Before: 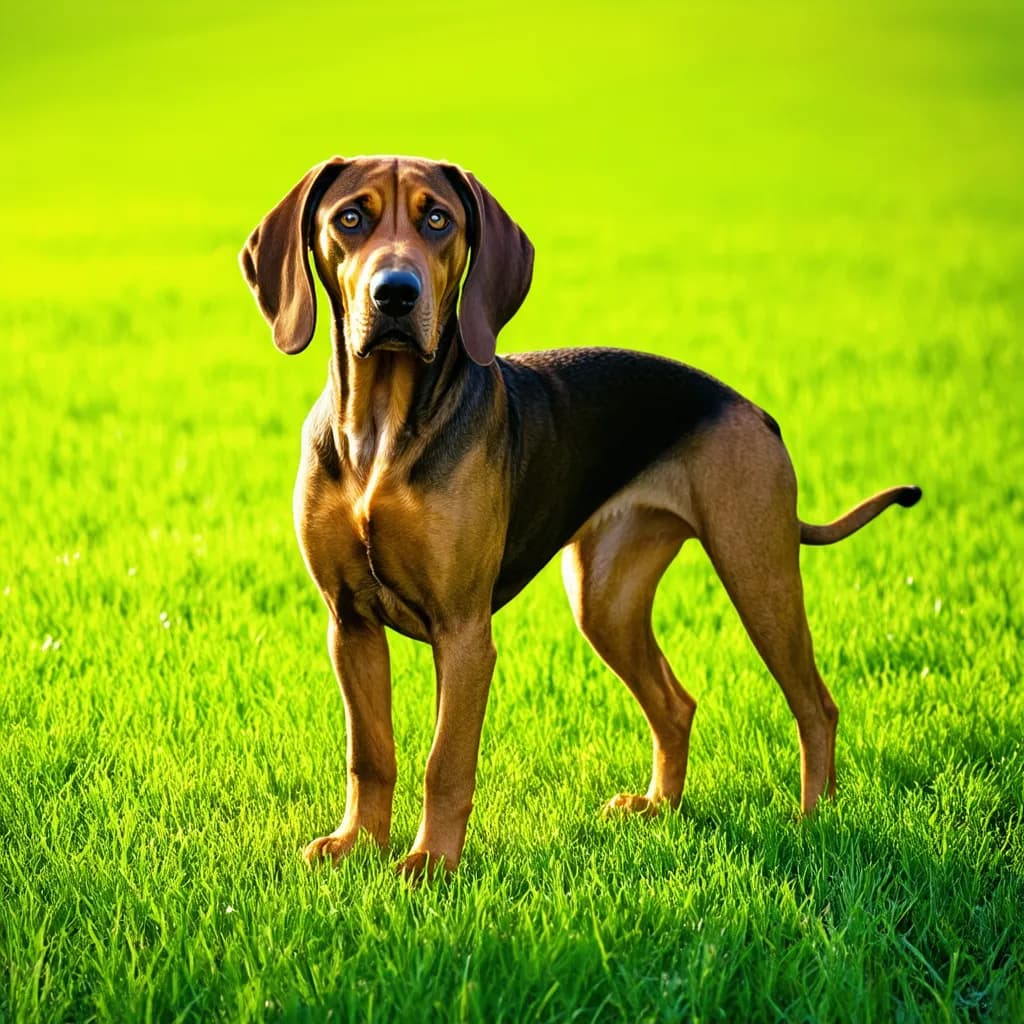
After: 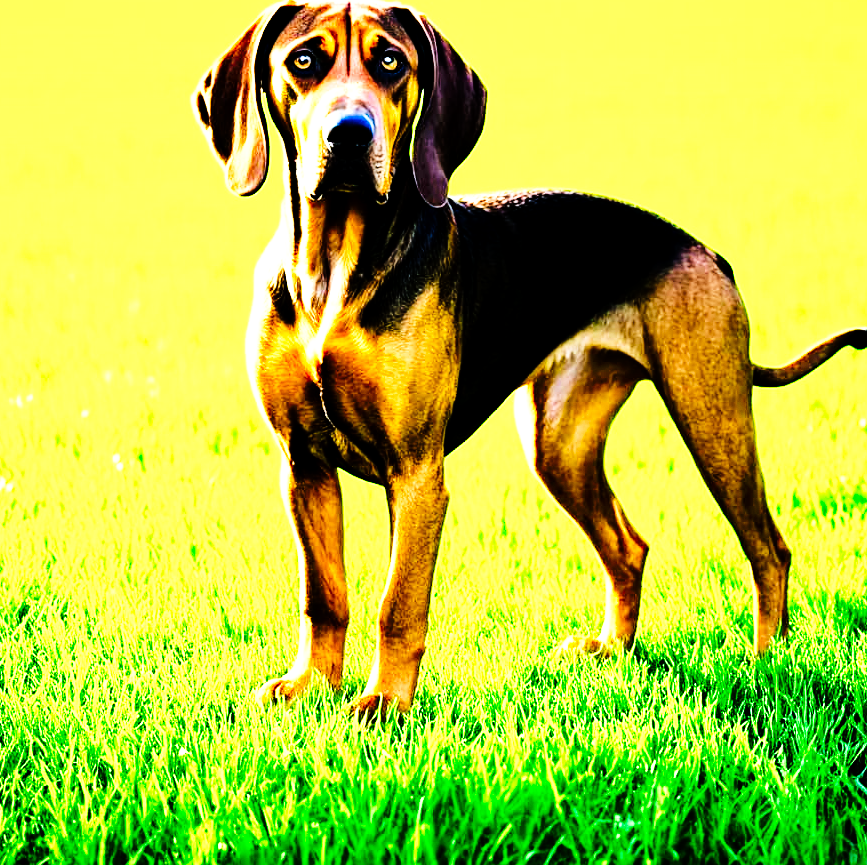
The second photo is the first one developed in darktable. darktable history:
tone curve: curves: ch0 [(0, 0) (0.003, 0.01) (0.011, 0.012) (0.025, 0.012) (0.044, 0.017) (0.069, 0.021) (0.1, 0.025) (0.136, 0.03) (0.177, 0.037) (0.224, 0.052) (0.277, 0.092) (0.335, 0.16) (0.399, 0.3) (0.468, 0.463) (0.543, 0.639) (0.623, 0.796) (0.709, 0.904) (0.801, 0.962) (0.898, 0.988) (1, 1)], preserve colors none
color calibration: illuminant as shot in camera, x 0.369, y 0.376, temperature 4328.25 K
base curve: curves: ch0 [(0, 0) (0.032, 0.037) (0.105, 0.228) (0.435, 0.76) (0.856, 0.983) (1, 1)]
local contrast: highlights 107%, shadows 103%, detail 120%, midtone range 0.2
crop and rotate: left 4.608%, top 15.482%, right 10.676%
